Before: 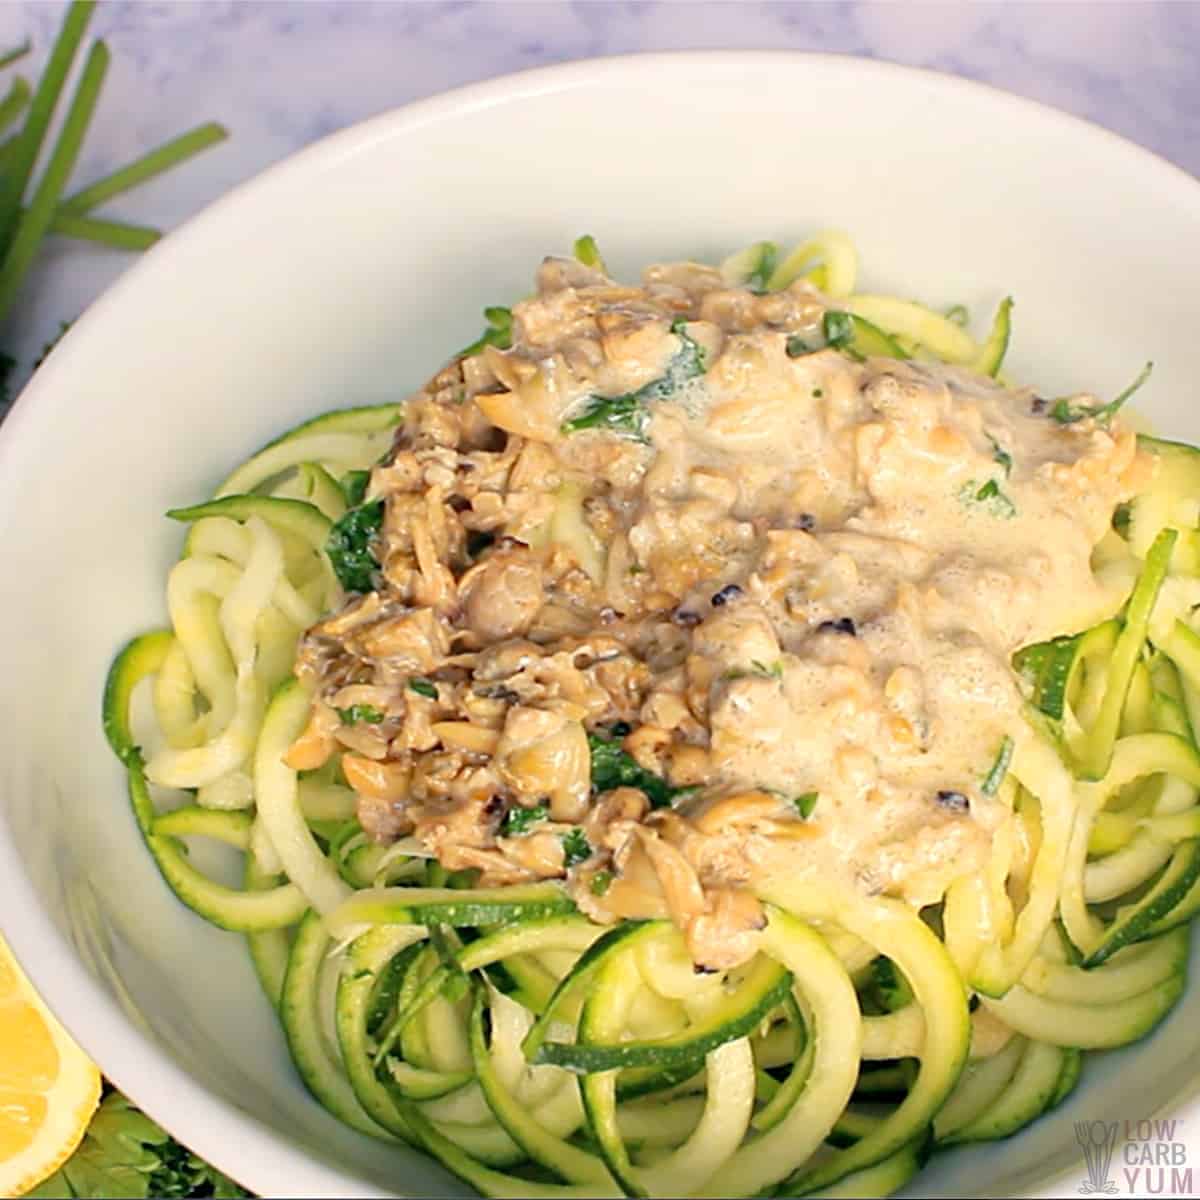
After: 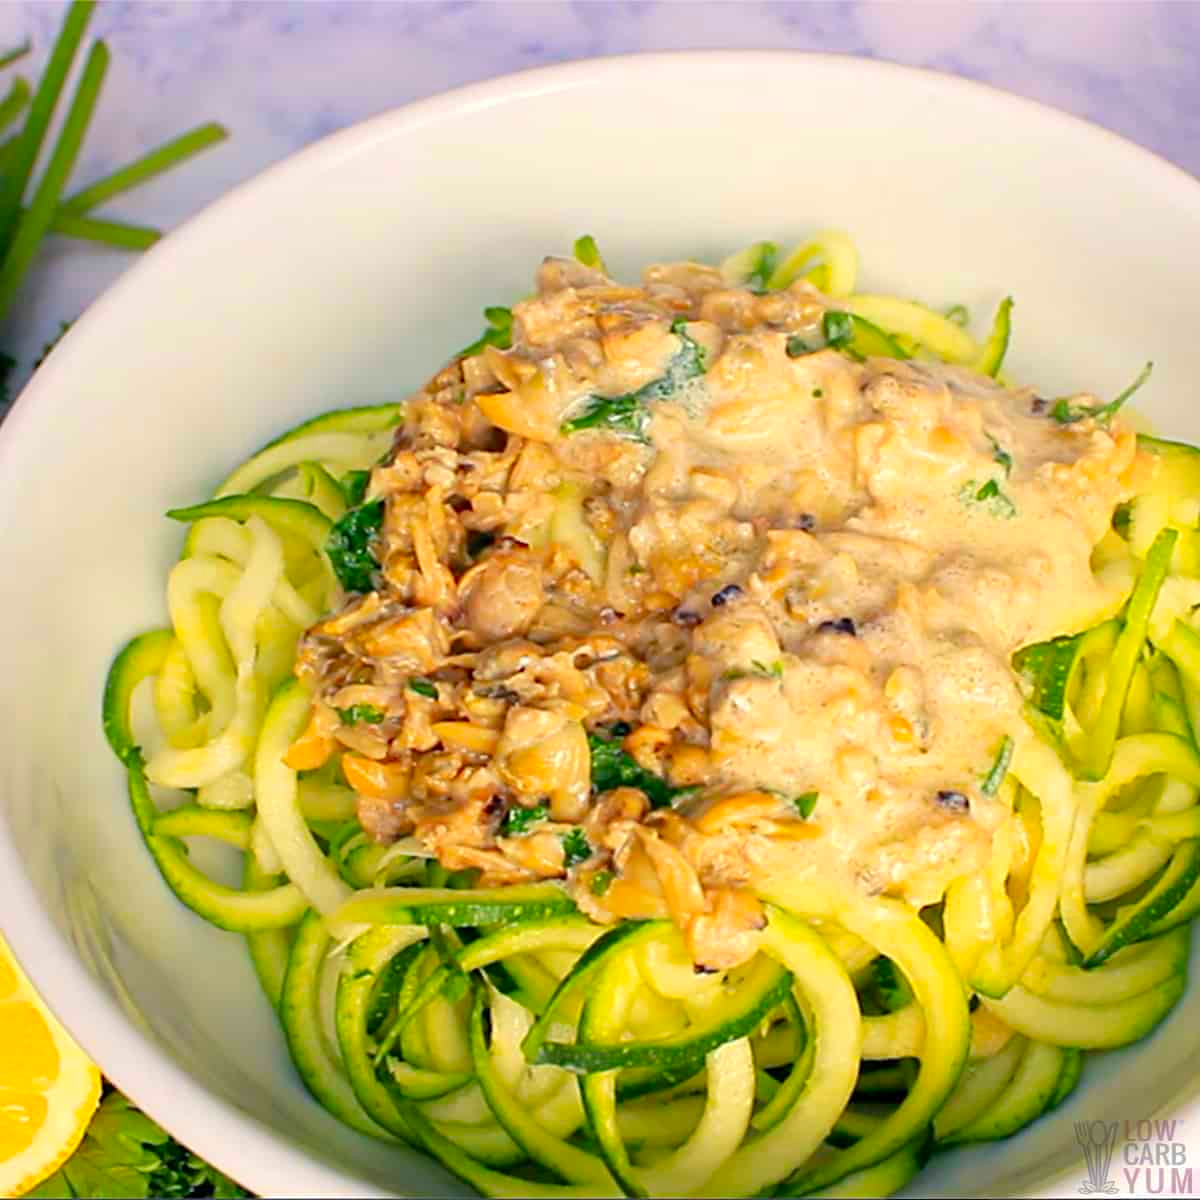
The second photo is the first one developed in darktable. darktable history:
contrast brightness saturation: saturation 0.514
